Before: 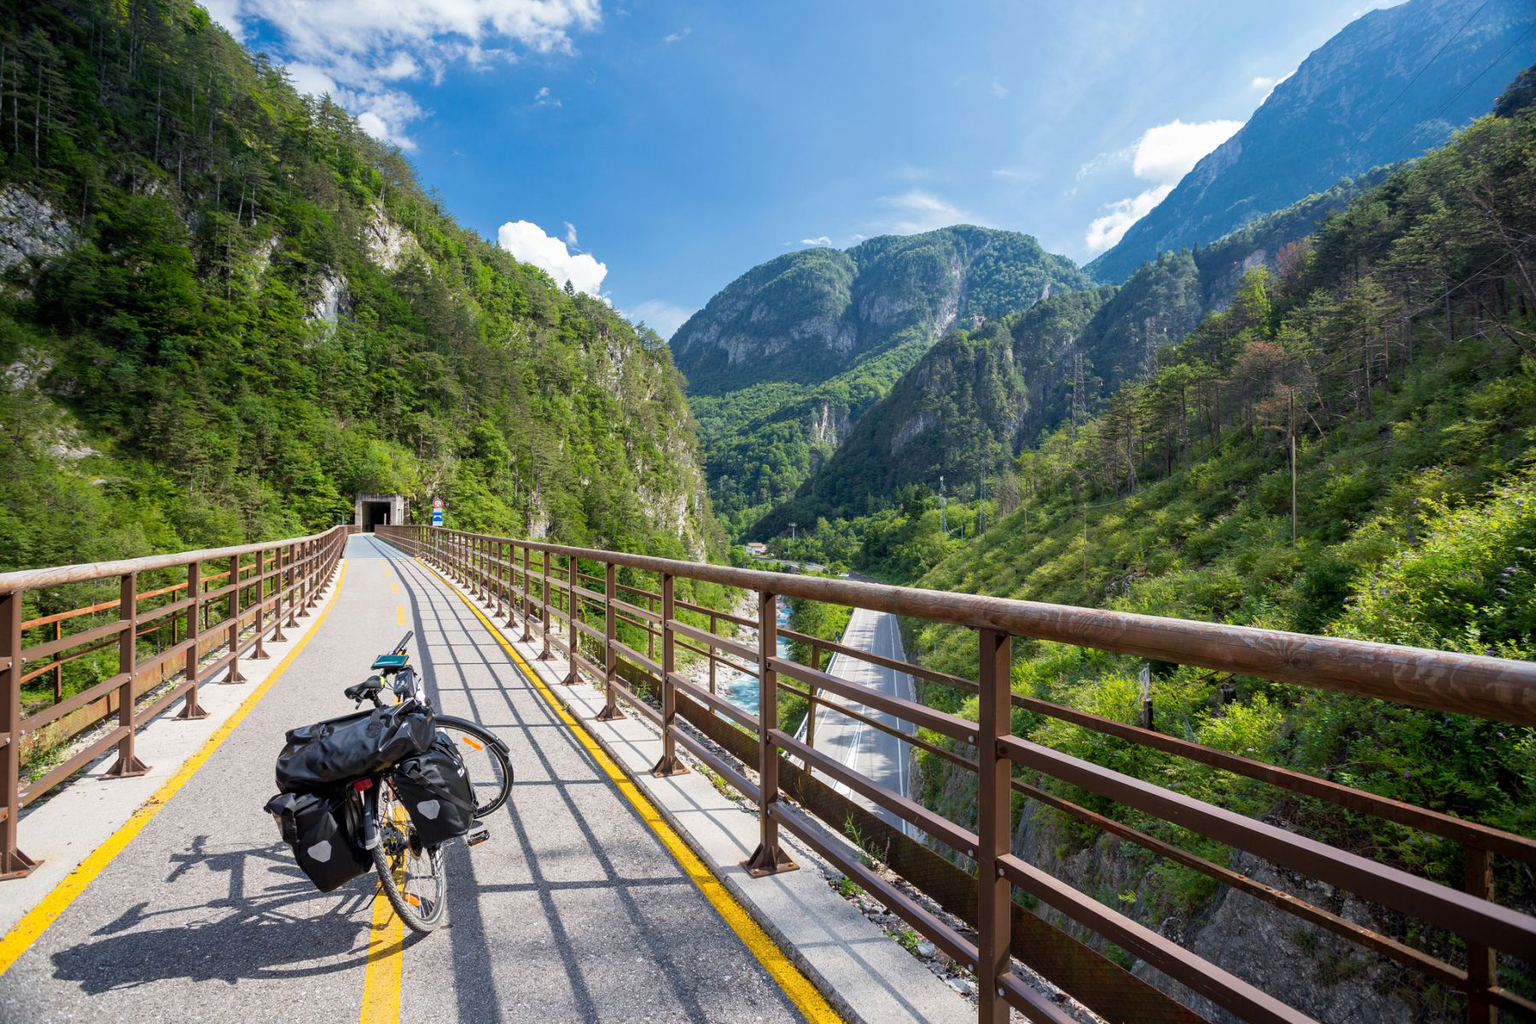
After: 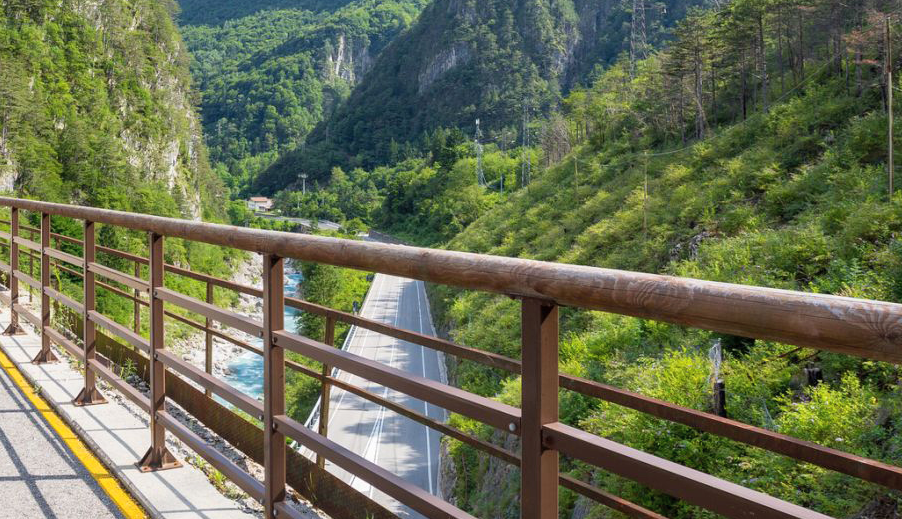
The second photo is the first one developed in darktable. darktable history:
contrast brightness saturation: contrast 0.05, brightness 0.055, saturation 0.007
crop: left 34.829%, top 36.657%, right 15.03%, bottom 20.046%
